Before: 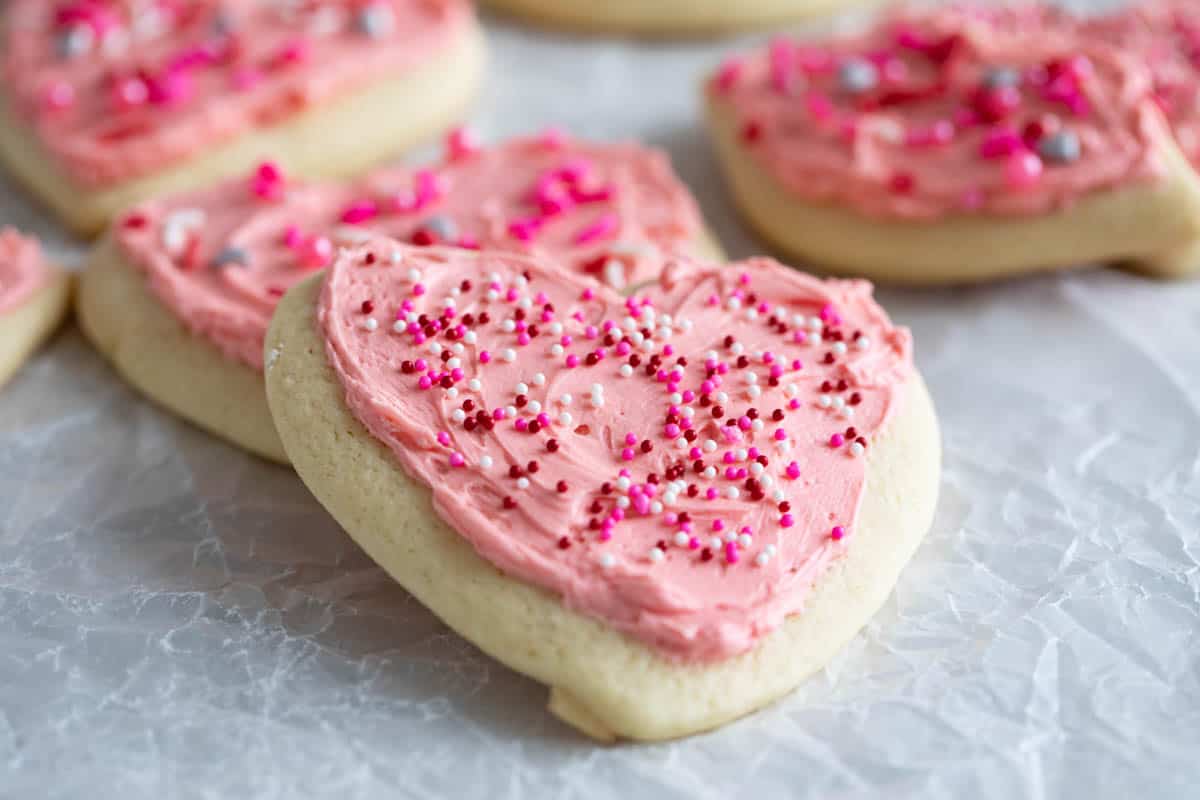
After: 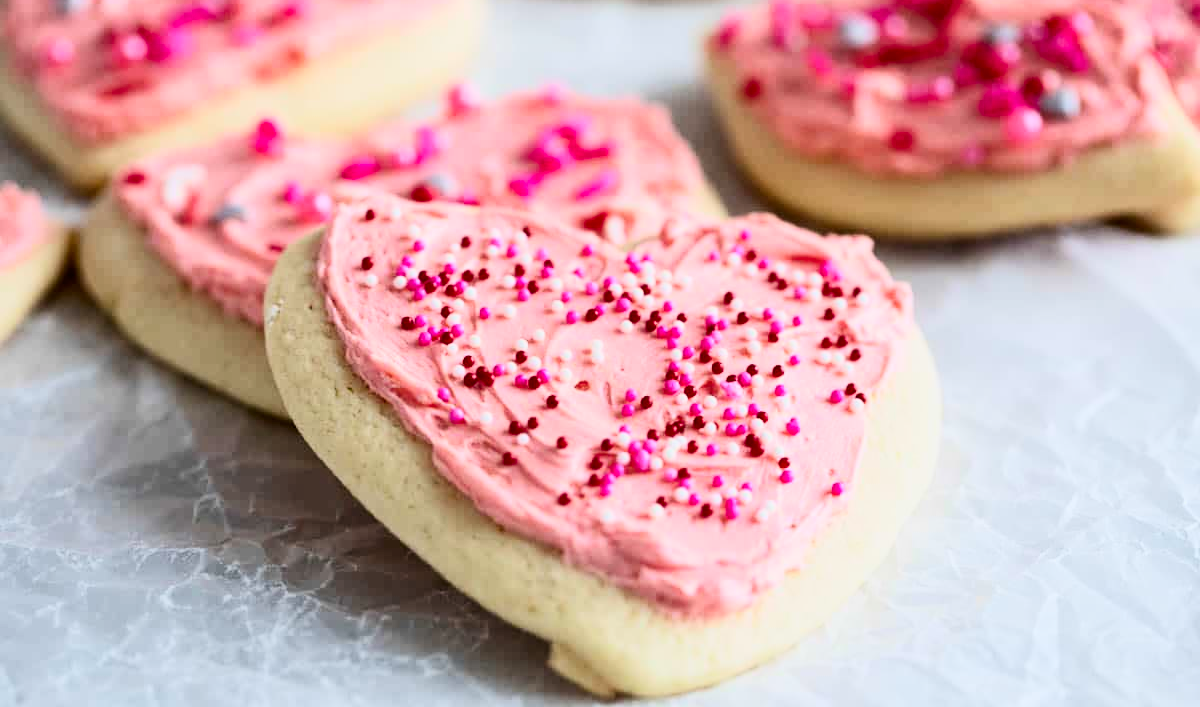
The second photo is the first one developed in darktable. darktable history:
crop and rotate: top 5.616%, bottom 5.951%
filmic rgb: black relative exposure -4.75 EV, white relative exposure 4.03 EV, hardness 2.82, color science v6 (2022)
contrast brightness saturation: contrast 0.403, brightness 0.112, saturation 0.211
